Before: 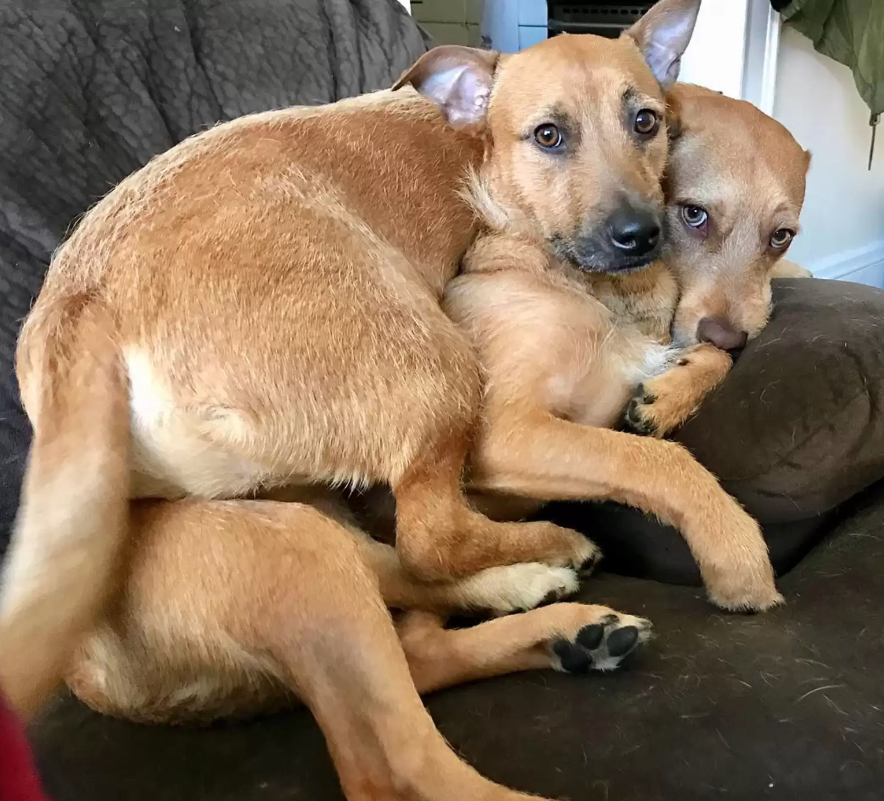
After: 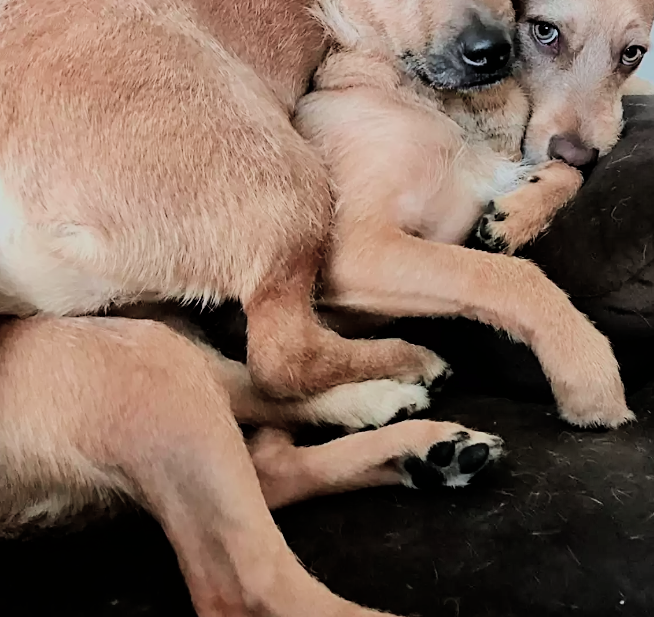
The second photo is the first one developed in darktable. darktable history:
color contrast: blue-yellow contrast 0.62
white balance: red 0.982, blue 1.018
crop: left 16.871%, top 22.857%, right 9.116%
sharpen: amount 0.2
filmic rgb: black relative exposure -6.15 EV, white relative exposure 6.96 EV, hardness 2.23, color science v6 (2022)
tone equalizer: -8 EV -0.417 EV, -7 EV -0.389 EV, -6 EV -0.333 EV, -5 EV -0.222 EV, -3 EV 0.222 EV, -2 EV 0.333 EV, -1 EV 0.389 EV, +0 EV 0.417 EV, edges refinement/feathering 500, mask exposure compensation -1.57 EV, preserve details no
